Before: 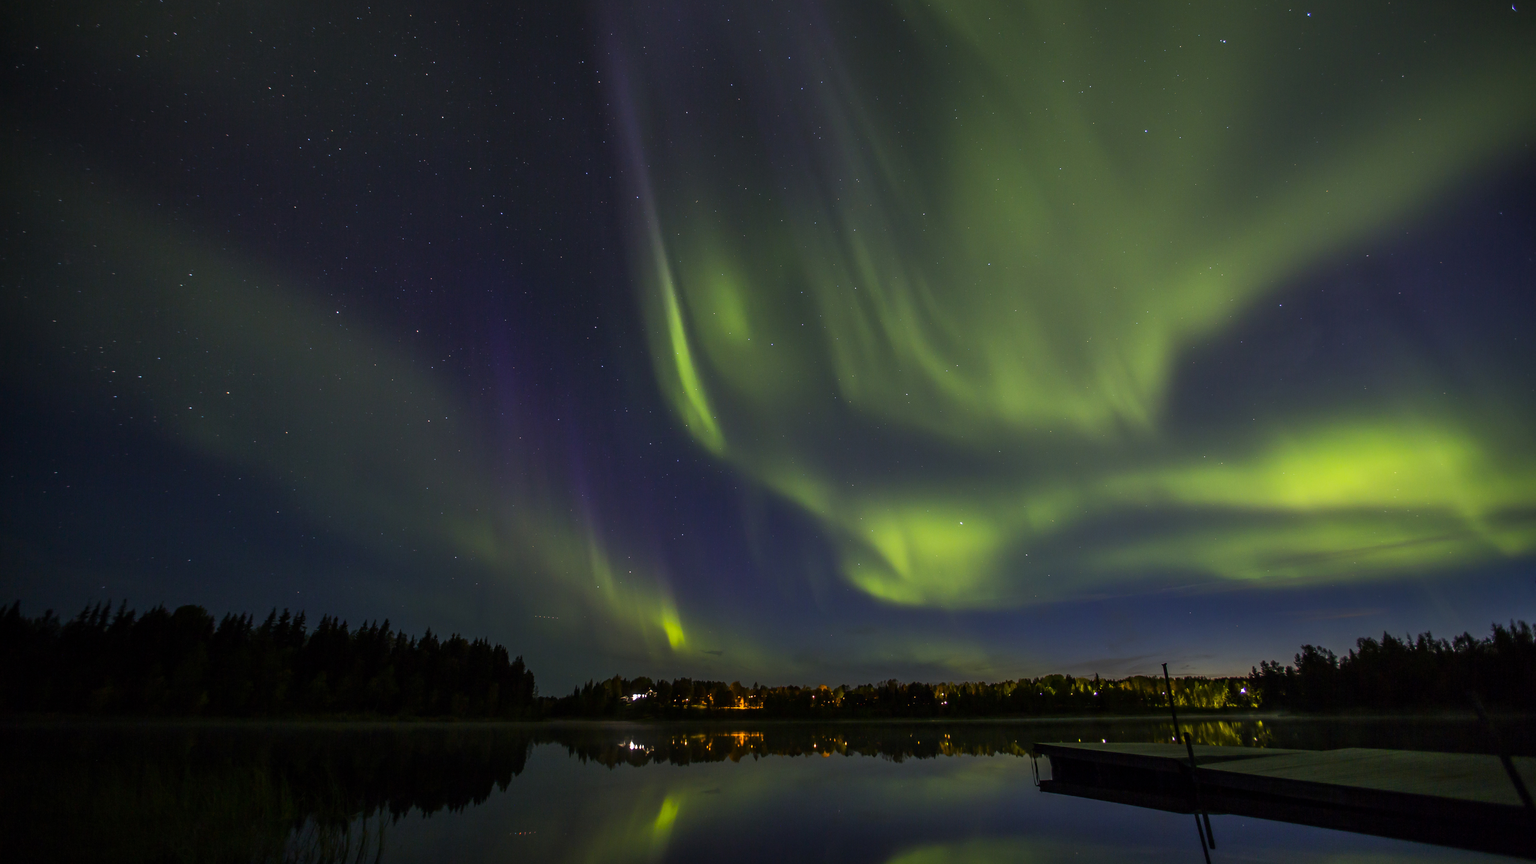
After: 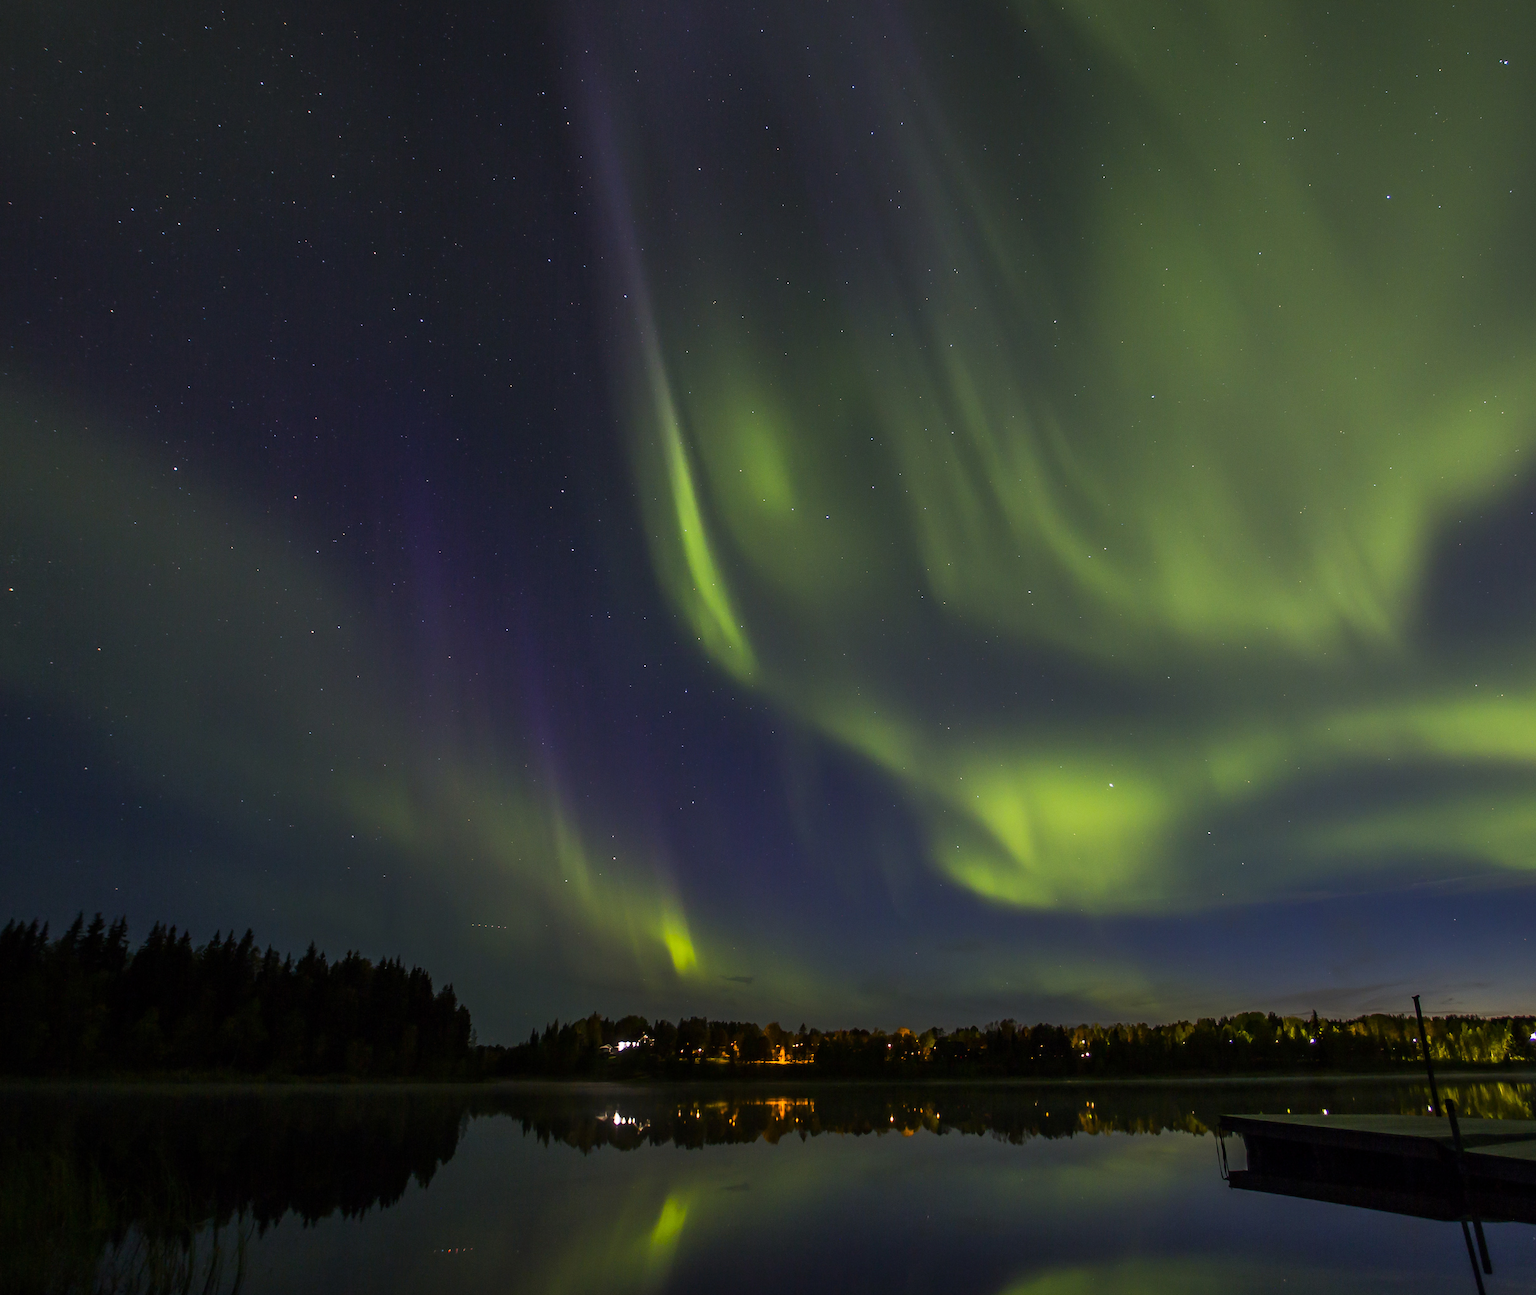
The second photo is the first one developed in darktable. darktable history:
white balance: red 1.009, blue 0.985
crop and rotate: left 14.385%, right 18.948%
